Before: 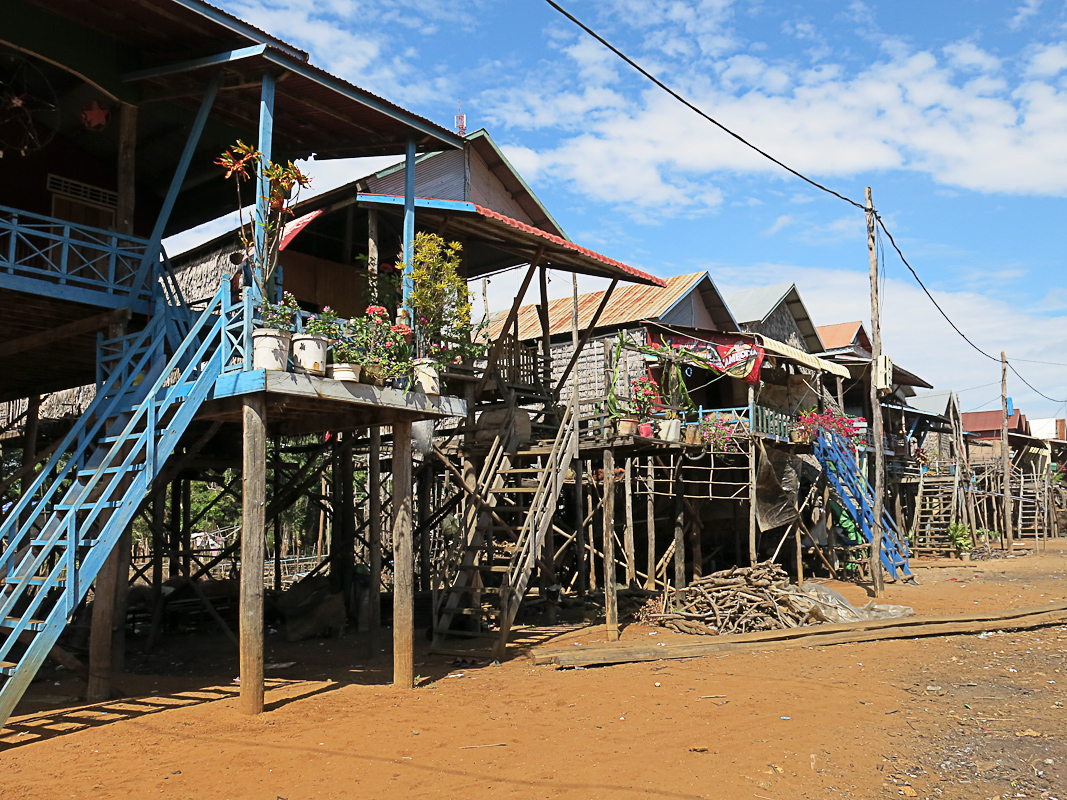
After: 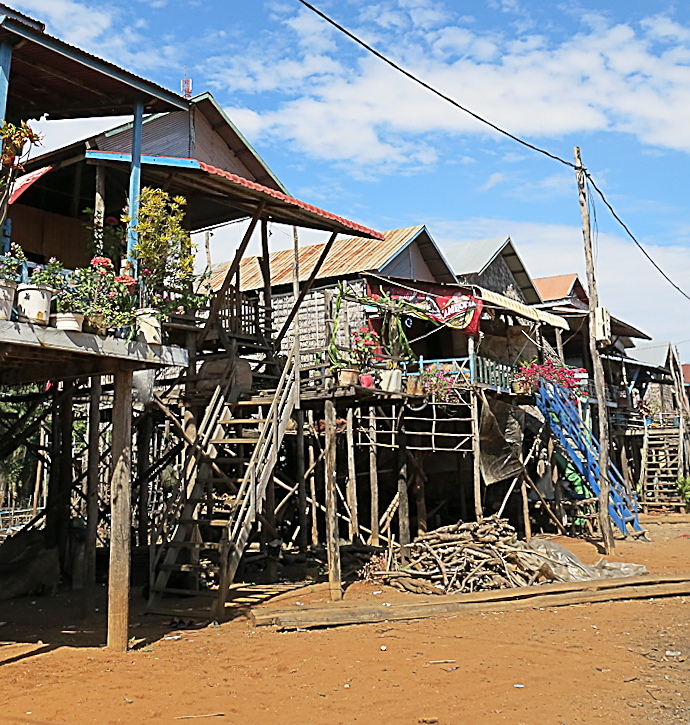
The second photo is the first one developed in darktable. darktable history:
crop and rotate: left 24.034%, top 2.838%, right 6.406%, bottom 6.299%
sharpen: on, module defaults
rotate and perspective: rotation 0.215°, lens shift (vertical) -0.139, crop left 0.069, crop right 0.939, crop top 0.002, crop bottom 0.996
